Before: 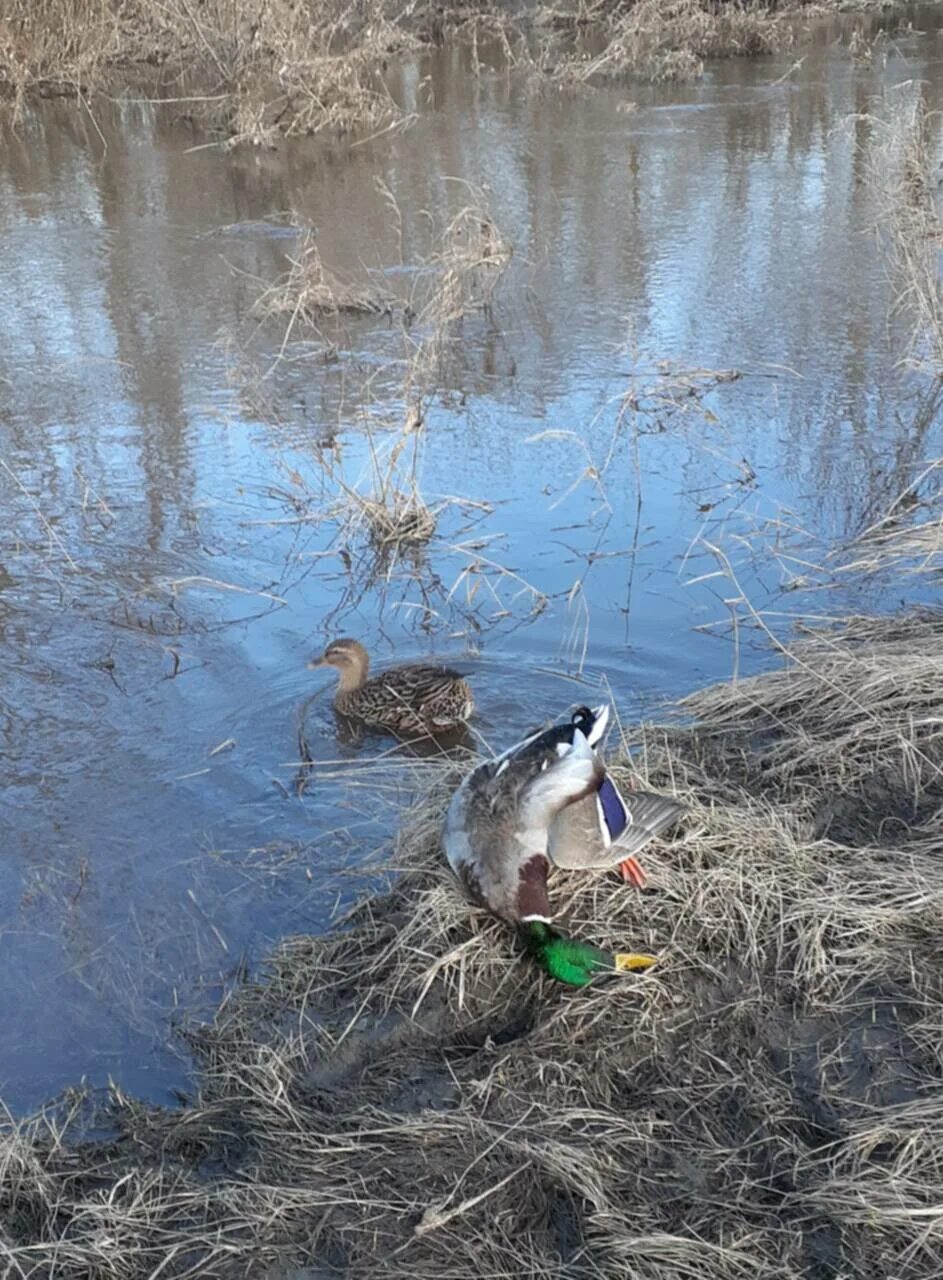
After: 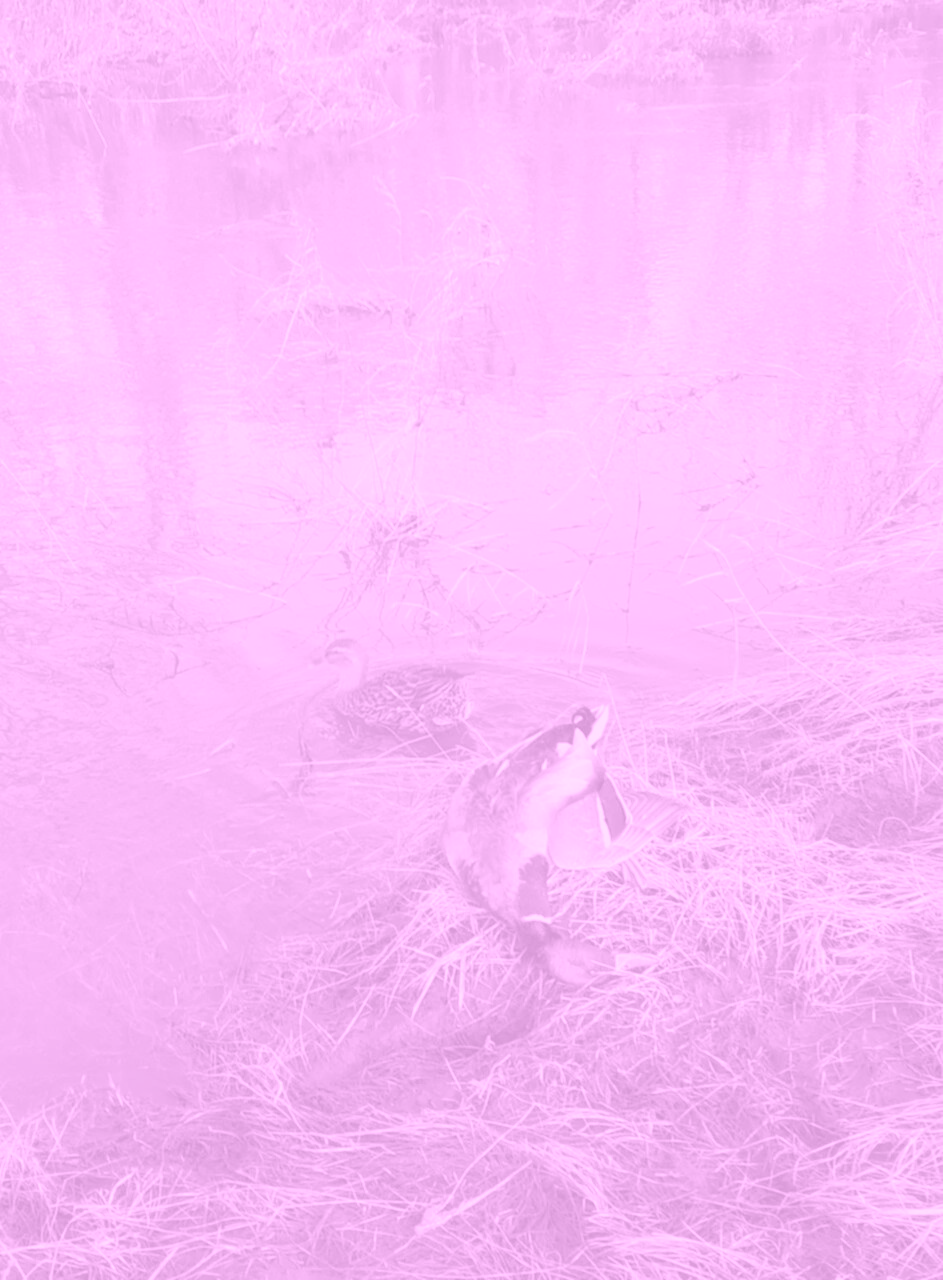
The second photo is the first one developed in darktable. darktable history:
colorize: hue 331.2°, saturation 75%, source mix 30.28%, lightness 70.52%, version 1
lowpass: radius 0.1, contrast 0.85, saturation 1.1, unbound 0
velvia: strength 32%, mid-tones bias 0.2
